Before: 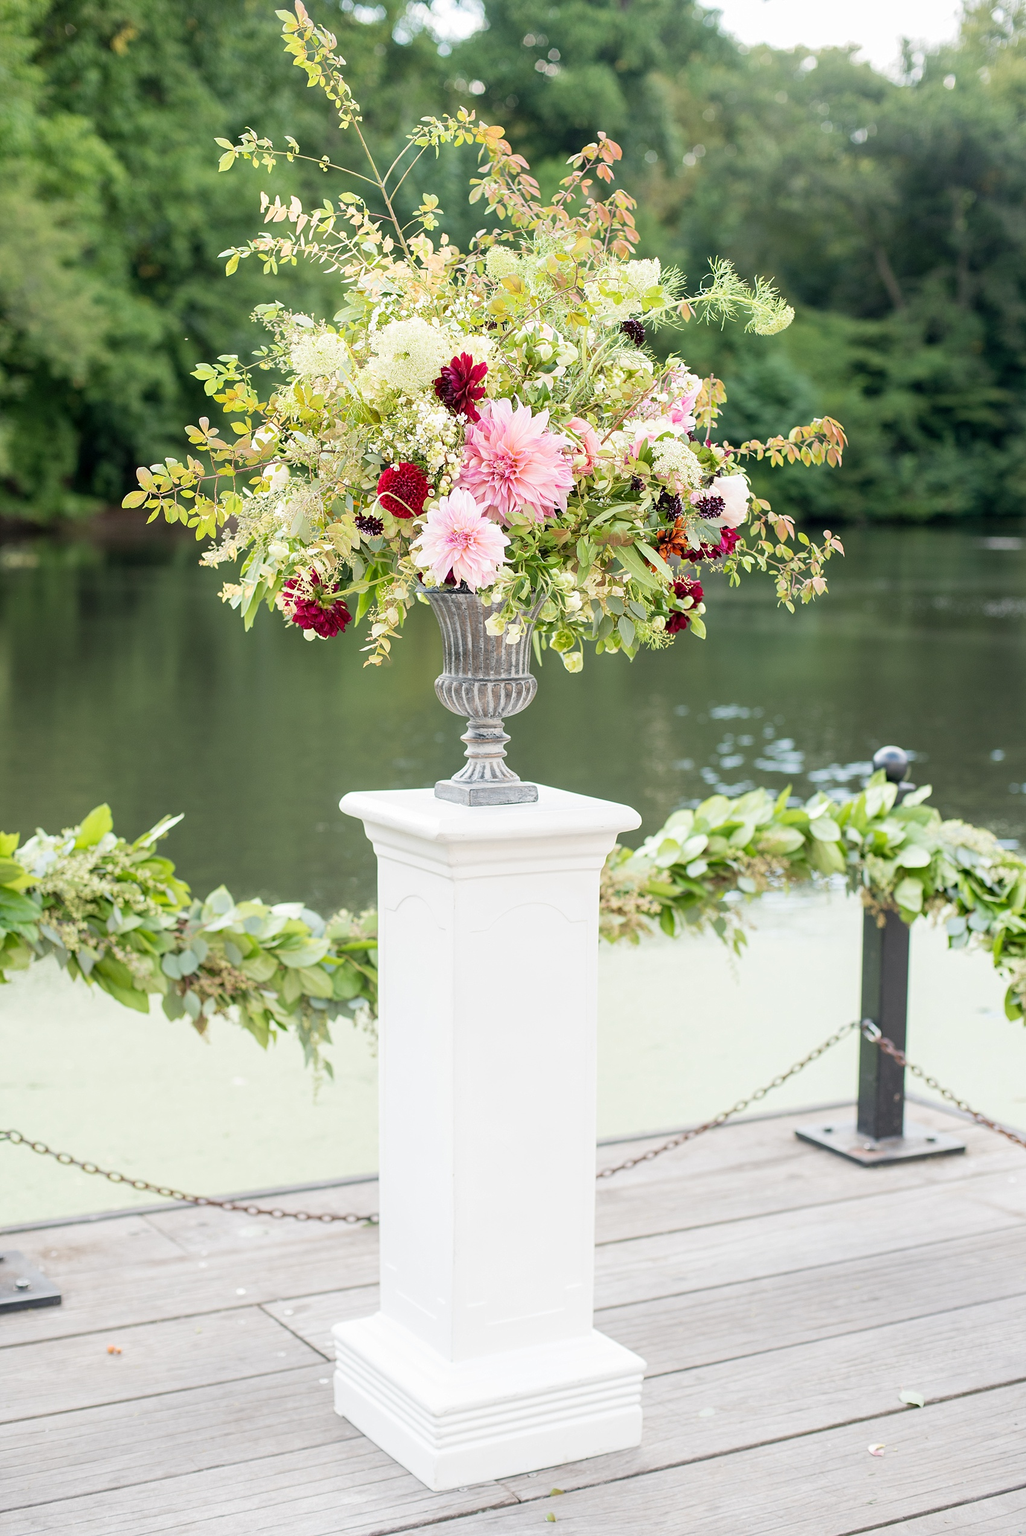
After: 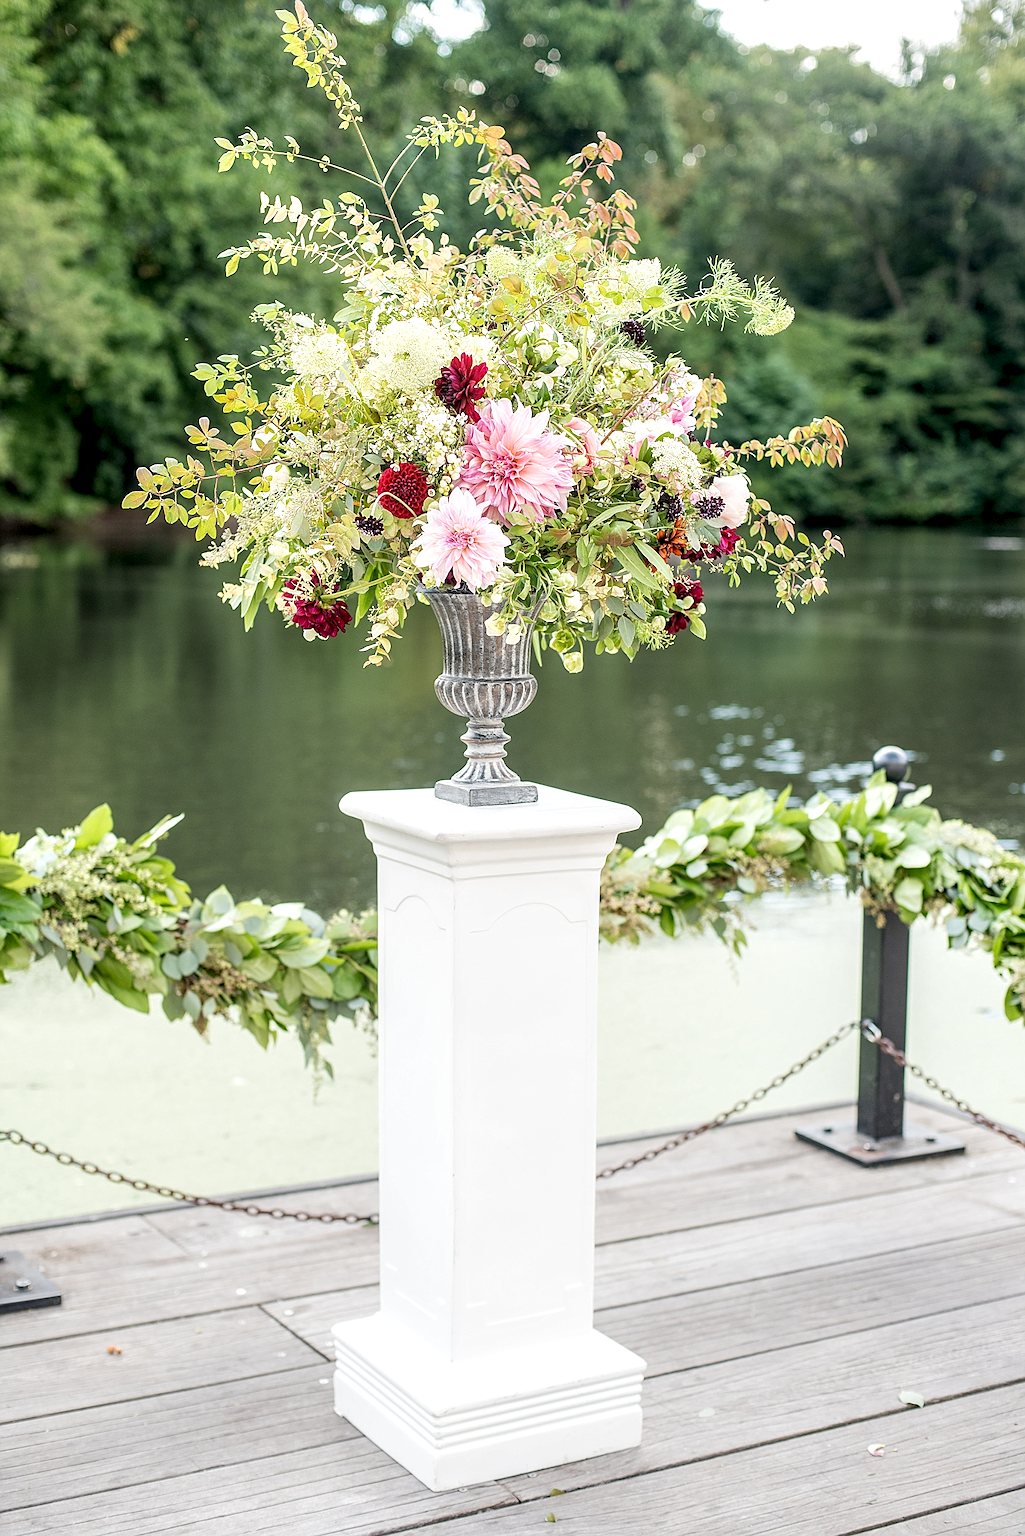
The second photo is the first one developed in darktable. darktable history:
sharpen: on, module defaults
local contrast: highlights 59%, detail 145%
